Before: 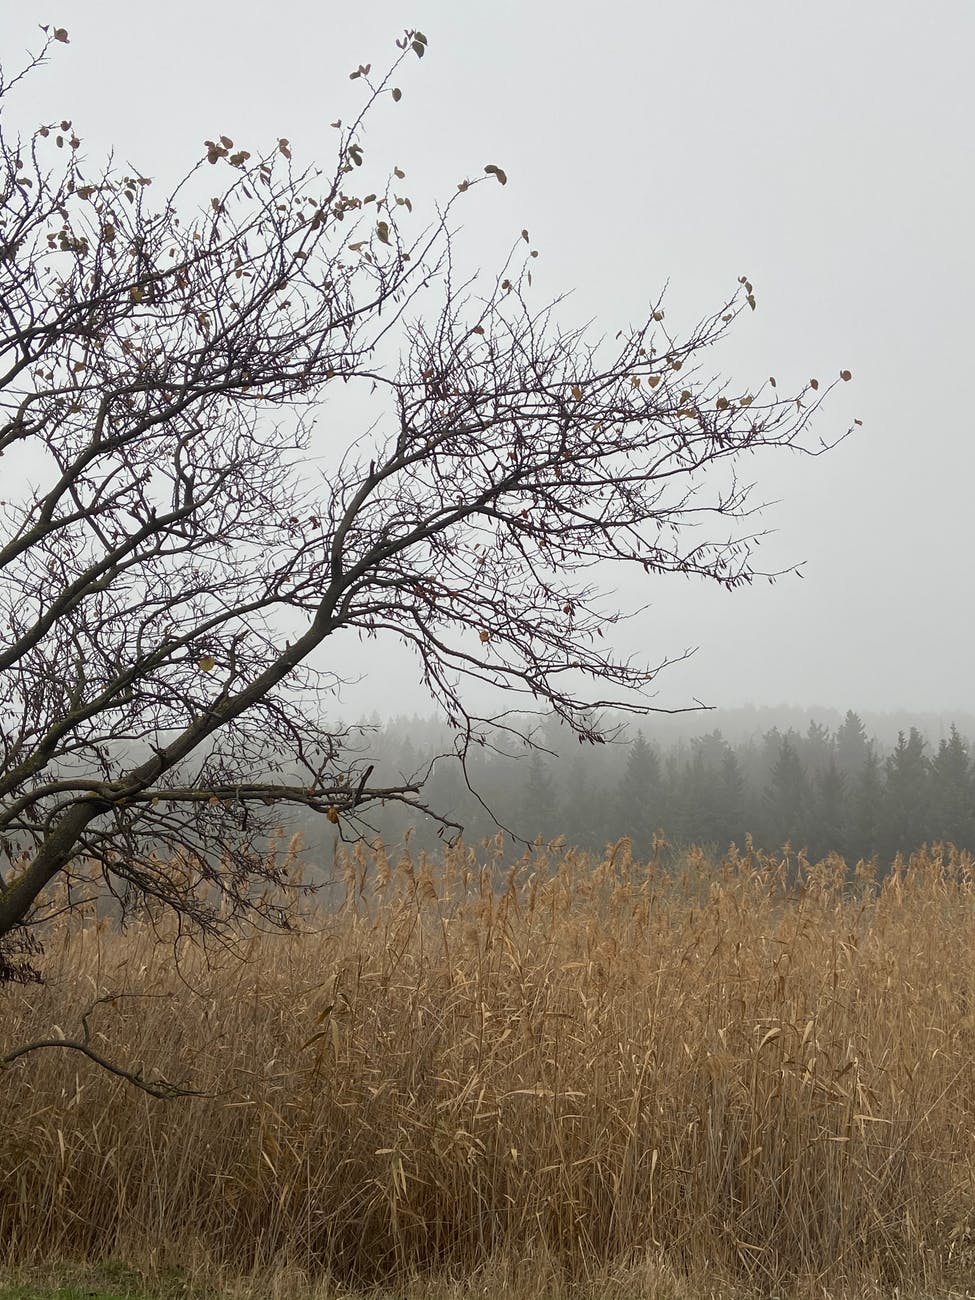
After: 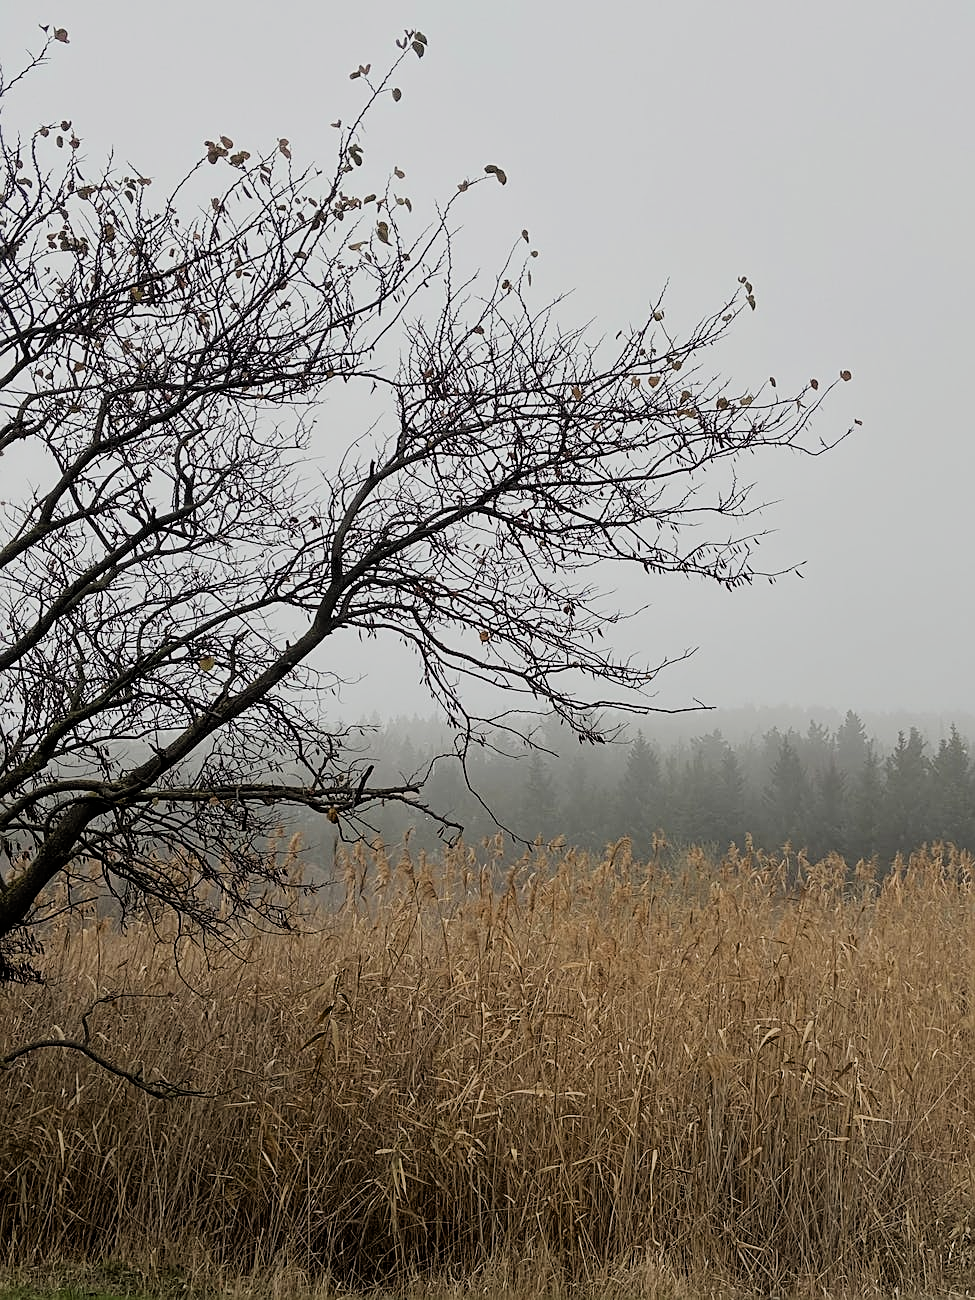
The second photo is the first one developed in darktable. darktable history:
sharpen: on, module defaults
filmic rgb: black relative exposure -5.04 EV, white relative exposure 3.97 EV, hardness 2.89, contrast 1.098
